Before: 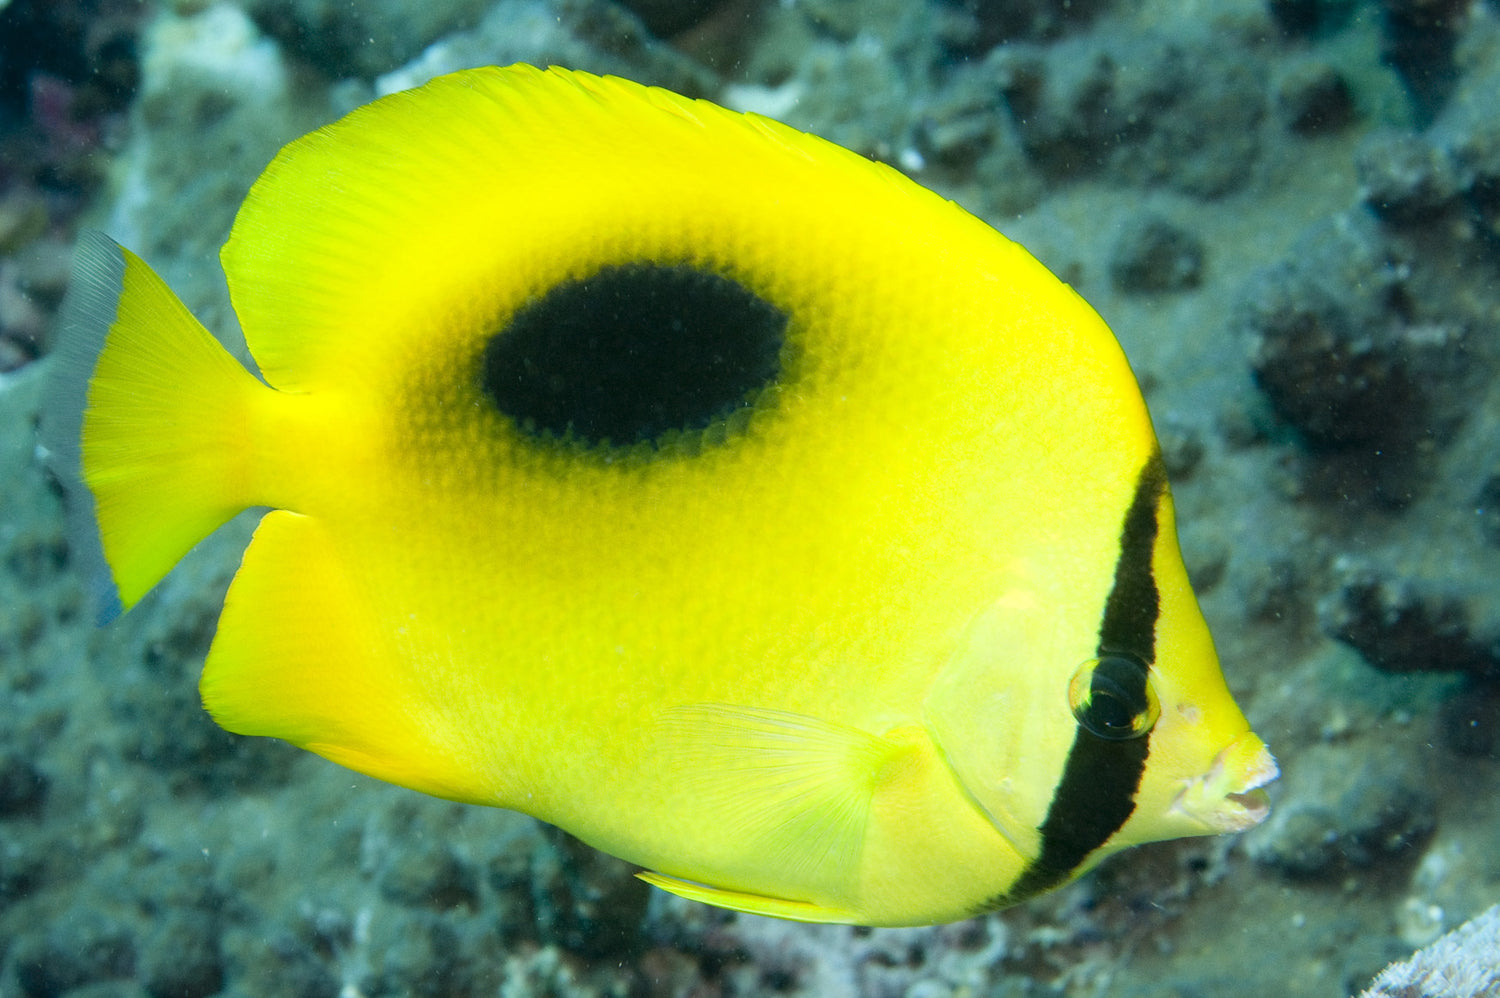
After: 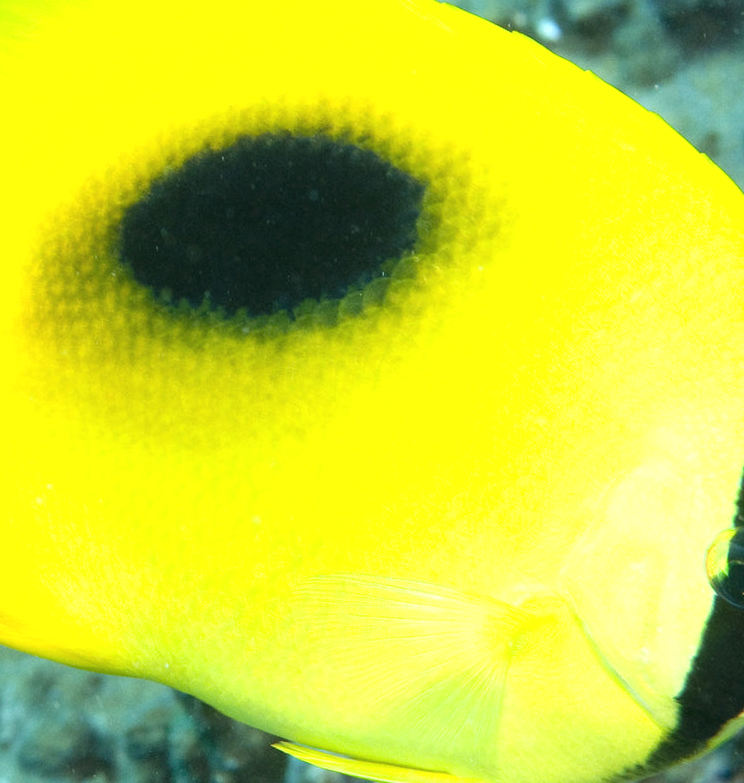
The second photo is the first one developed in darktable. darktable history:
exposure: black level correction -0.002, exposure 0.531 EV, compensate highlight preservation false
crop and rotate: angle 0.019°, left 24.229%, top 13.063%, right 26.143%, bottom 8.401%
